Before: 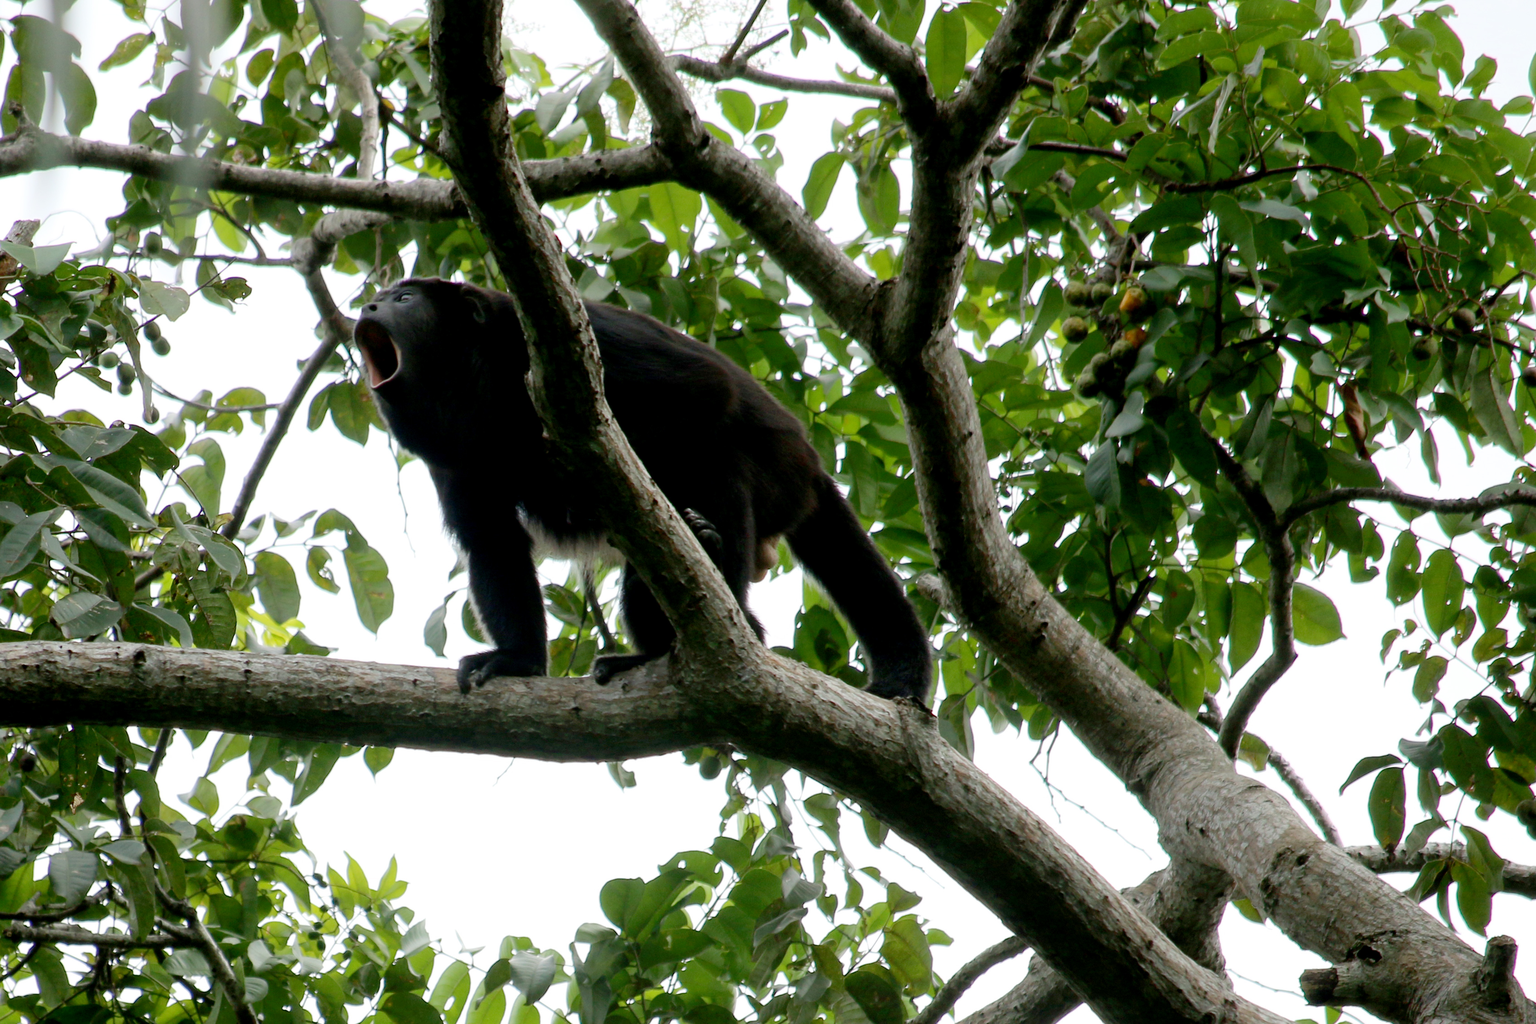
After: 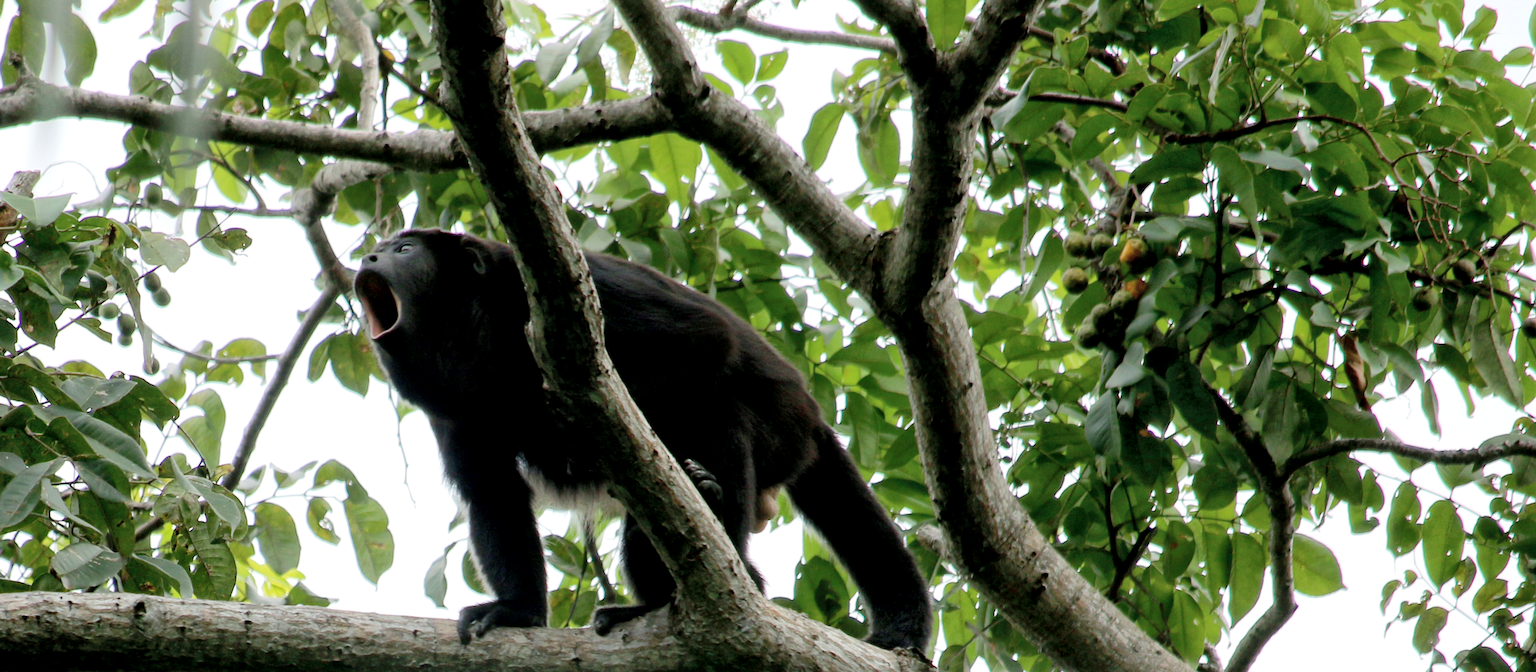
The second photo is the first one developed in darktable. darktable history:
crop and rotate: top 4.848%, bottom 29.503%
global tonemap: drago (1, 100), detail 1
